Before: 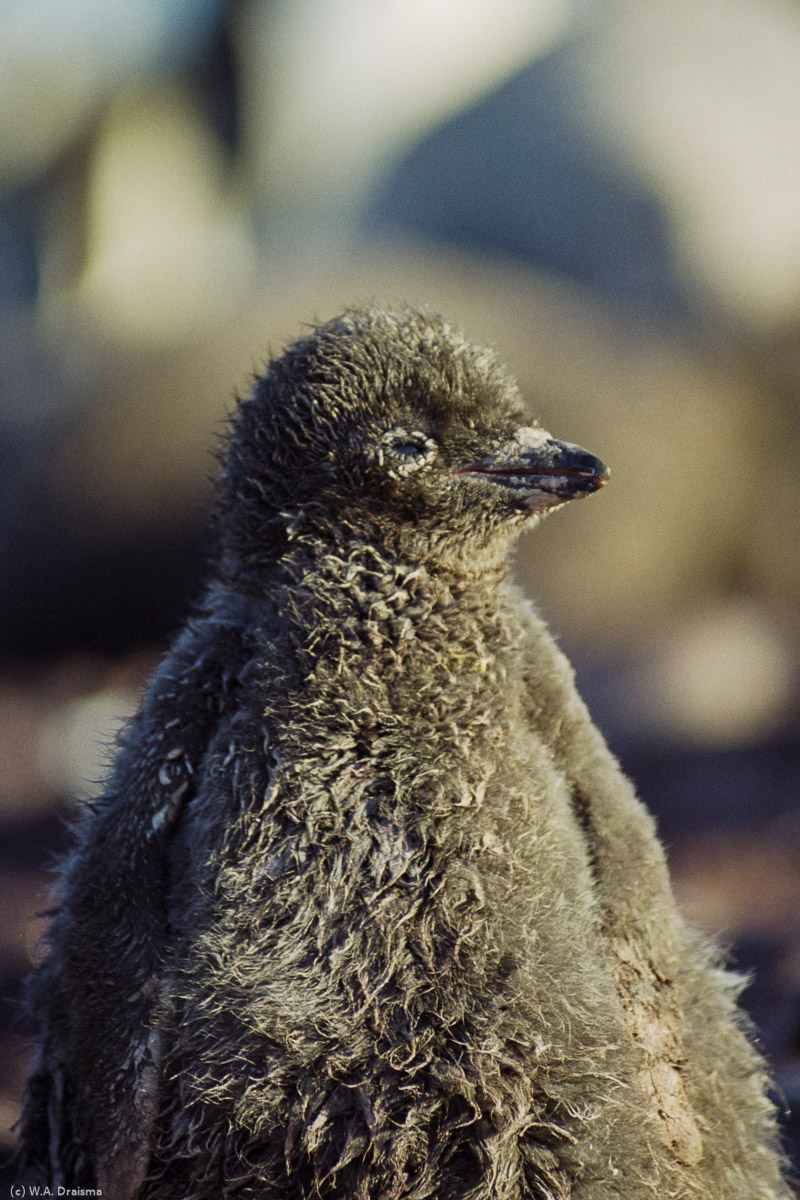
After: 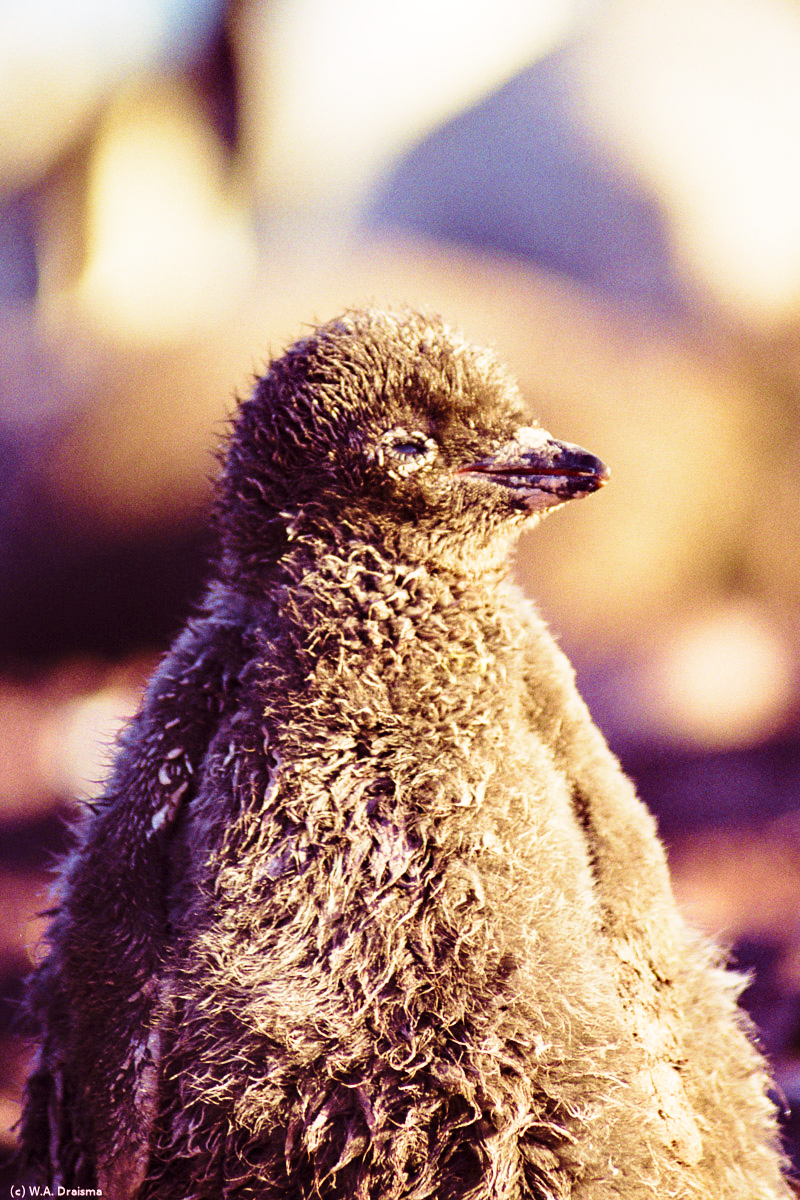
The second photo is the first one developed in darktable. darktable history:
rgb levels: mode RGB, independent channels, levels [[0, 0.474, 1], [0, 0.5, 1], [0, 0.5, 1]]
base curve: curves: ch0 [(0, 0) (0.028, 0.03) (0.105, 0.232) (0.387, 0.748) (0.754, 0.968) (1, 1)], fusion 1, exposure shift 0.576, preserve colors none
velvia: strength 50%
